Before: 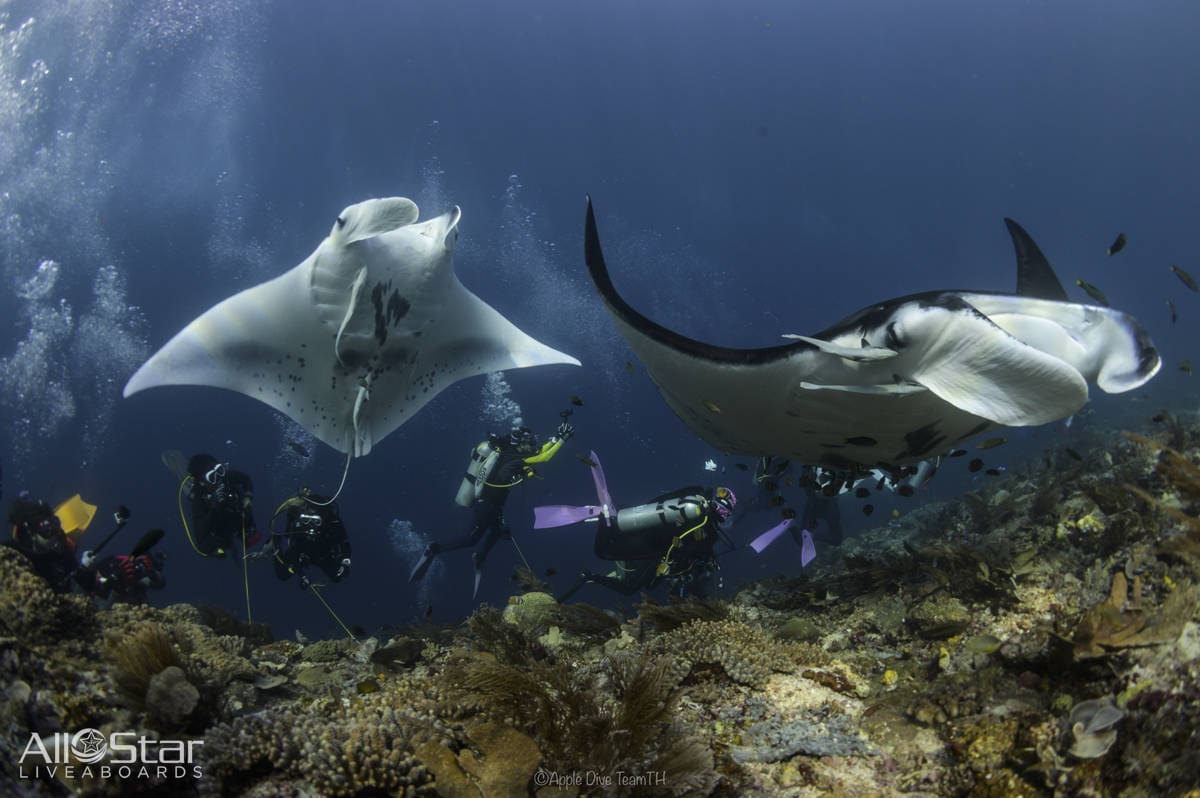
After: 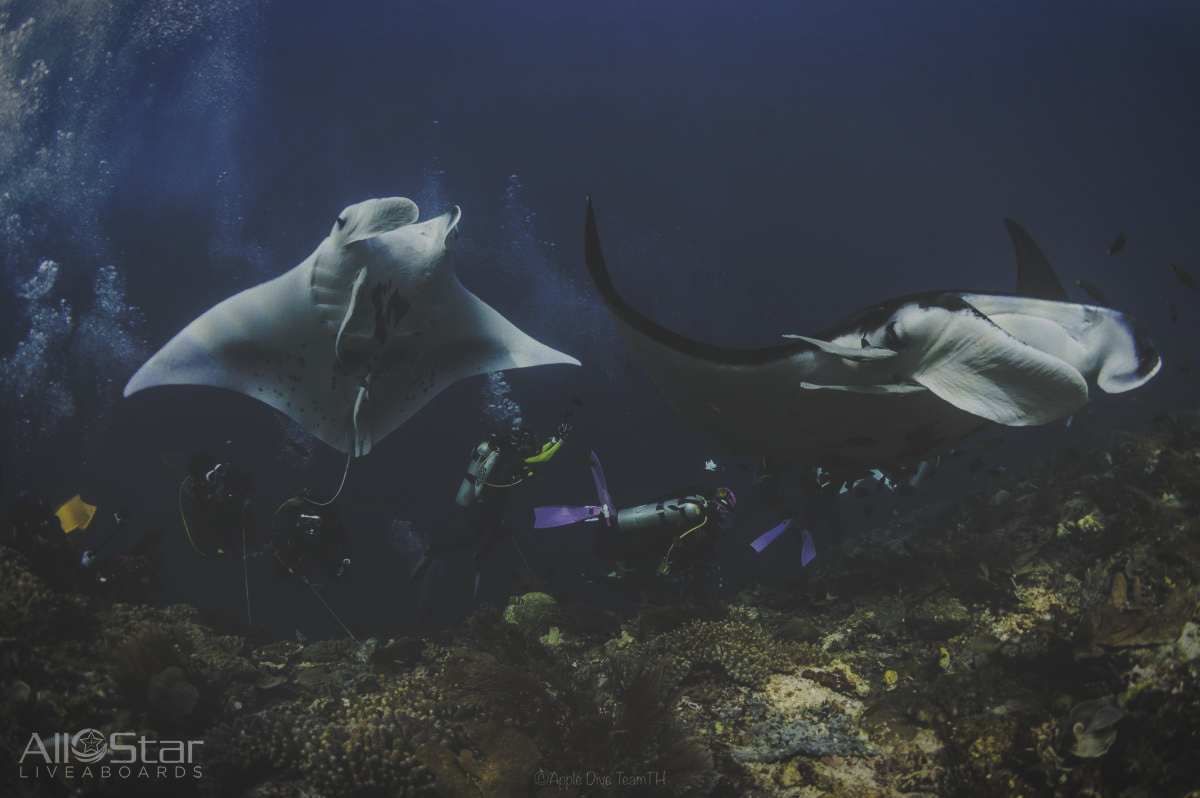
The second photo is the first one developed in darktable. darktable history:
local contrast: on, module defaults
exposure: exposure -1.396 EV, compensate highlight preservation false
base curve: curves: ch0 [(0, 0.024) (0.055, 0.065) (0.121, 0.166) (0.236, 0.319) (0.693, 0.726) (1, 1)], preserve colors none
vignetting: saturation -0.028, automatic ratio true
